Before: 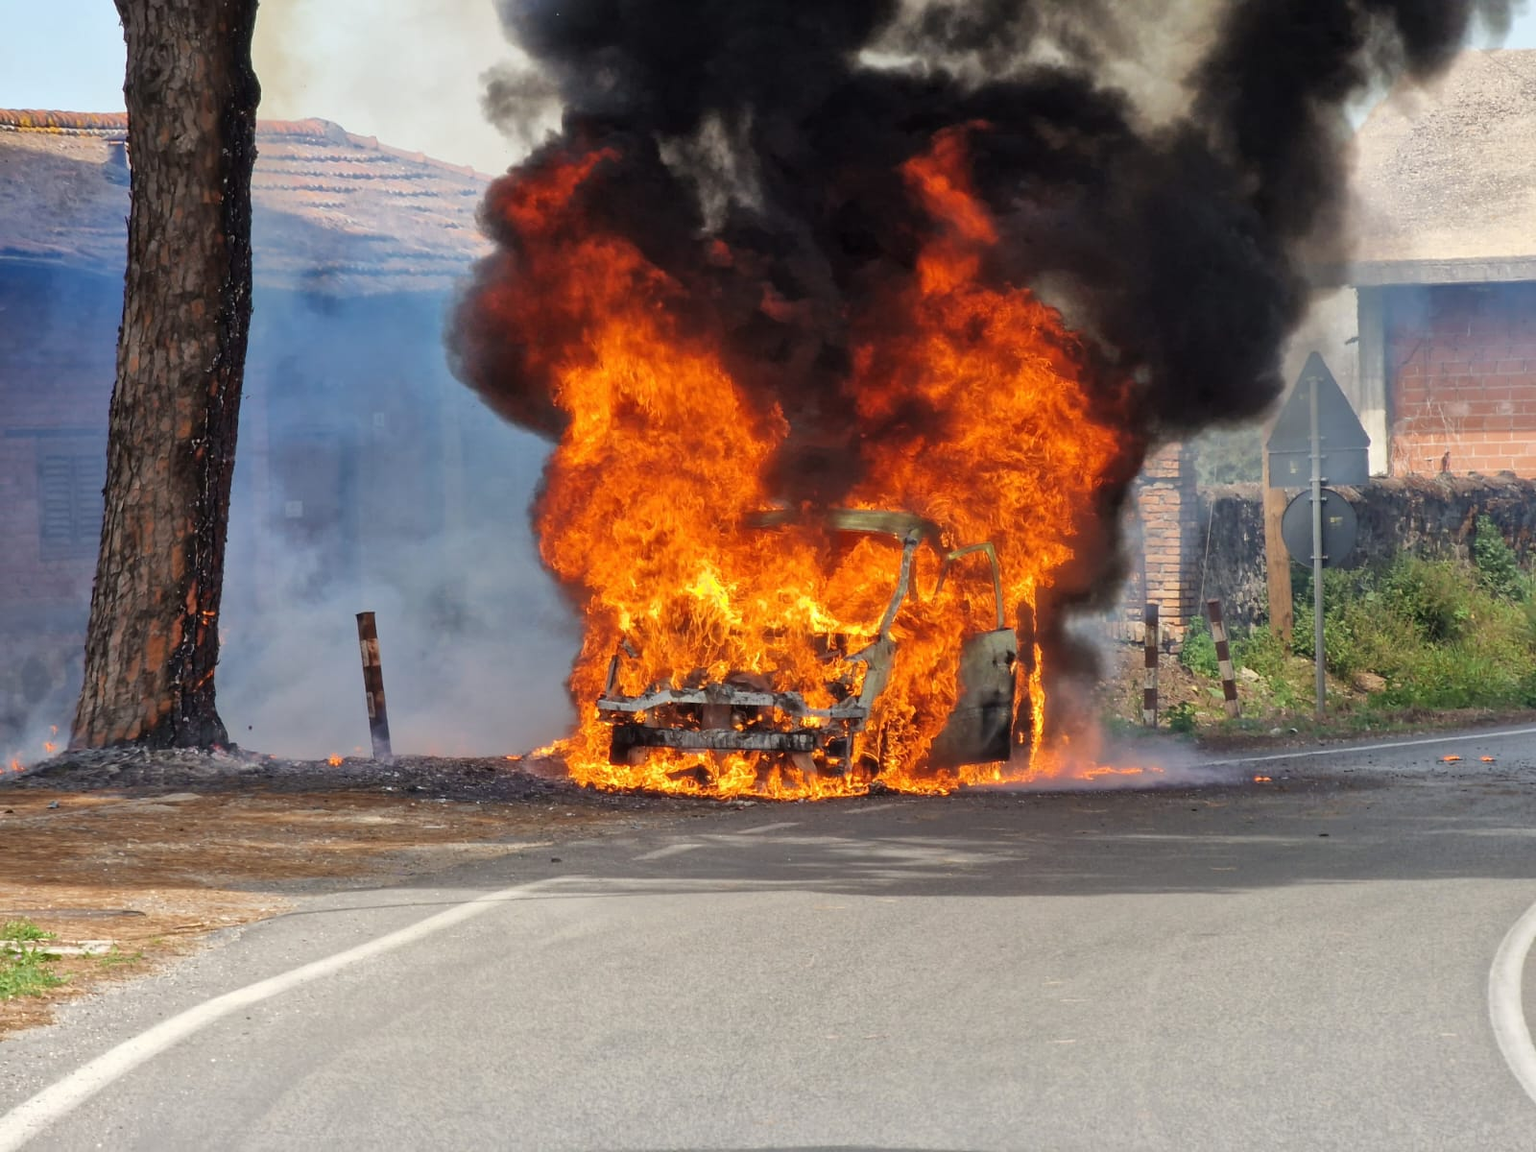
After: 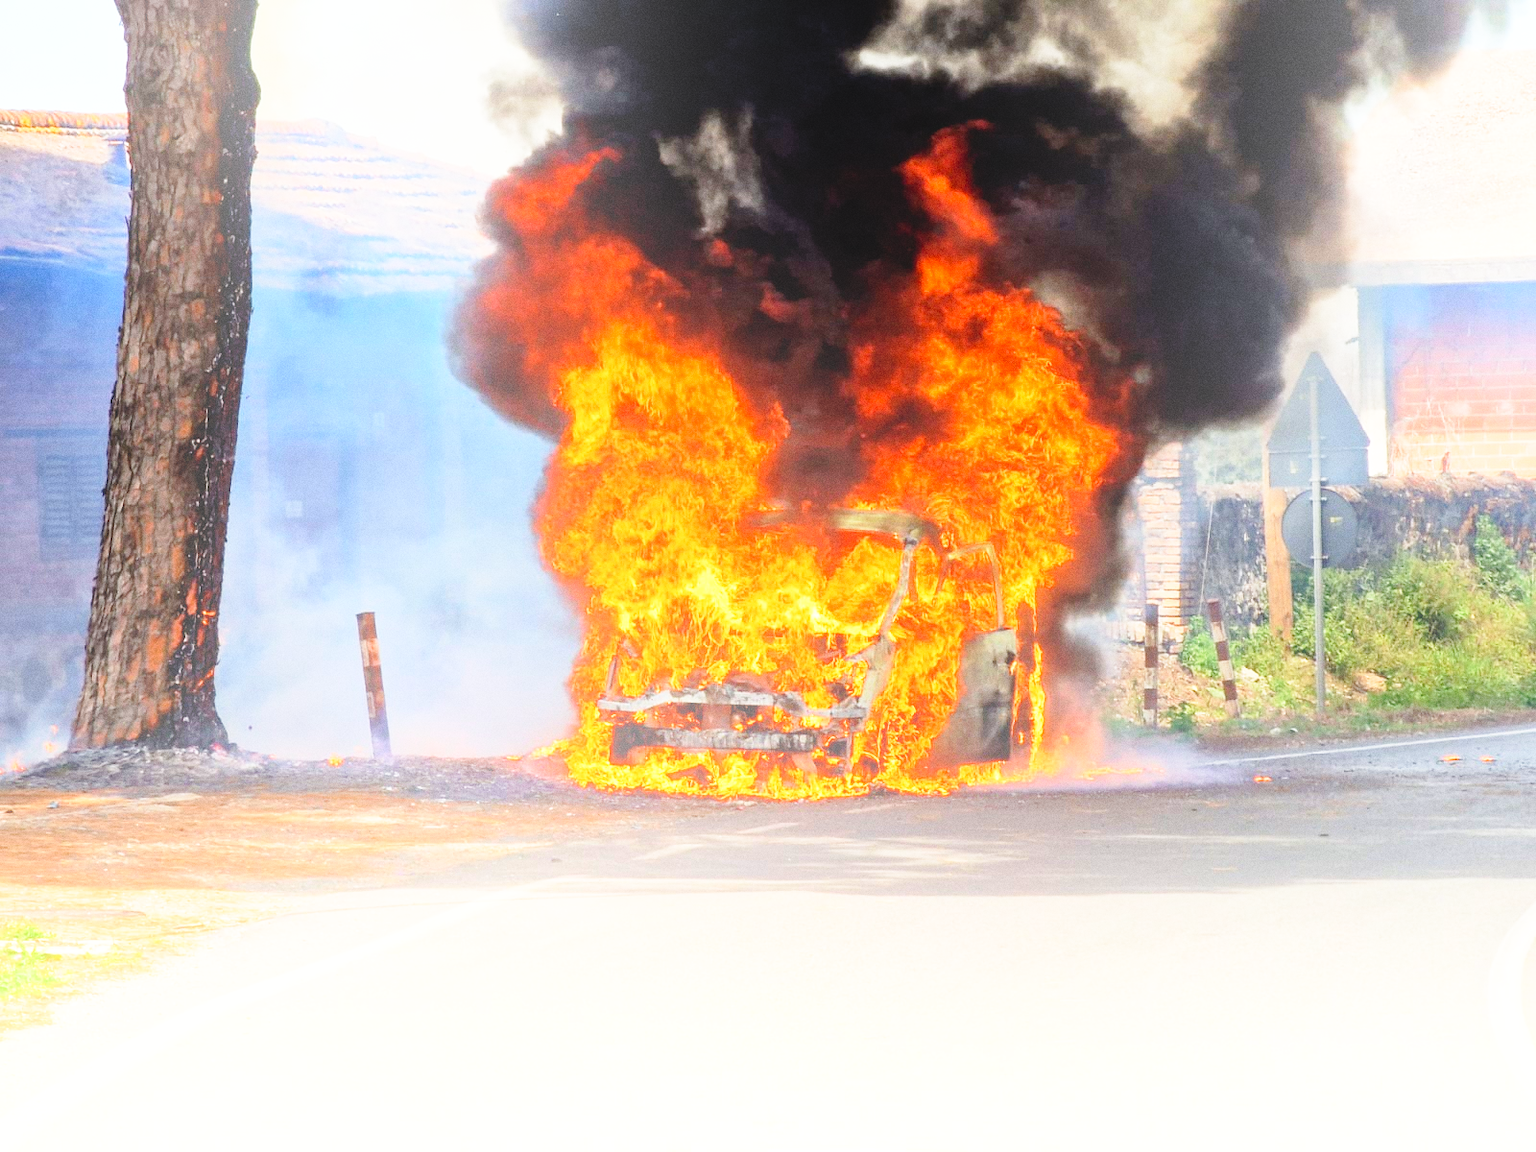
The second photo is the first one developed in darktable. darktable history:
bloom: size 38%, threshold 95%, strength 30%
grain: coarseness 0.09 ISO
exposure: compensate highlight preservation false
base curve: curves: ch0 [(0, 0) (0.012, 0.01) (0.073, 0.168) (0.31, 0.711) (0.645, 0.957) (1, 1)], preserve colors none
